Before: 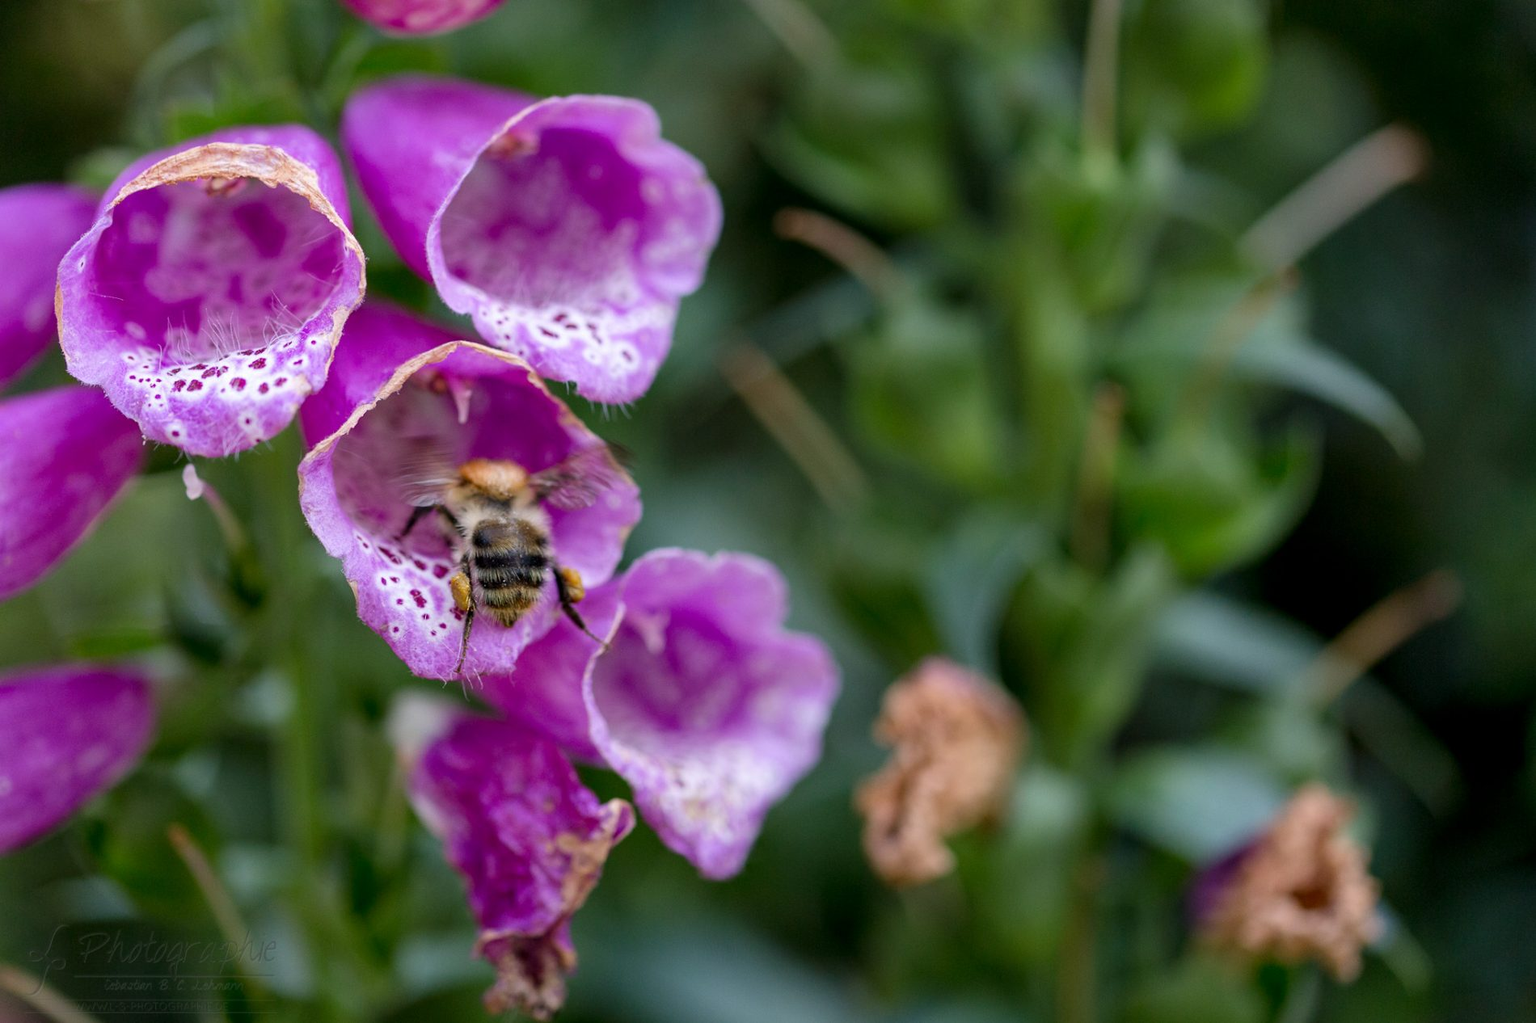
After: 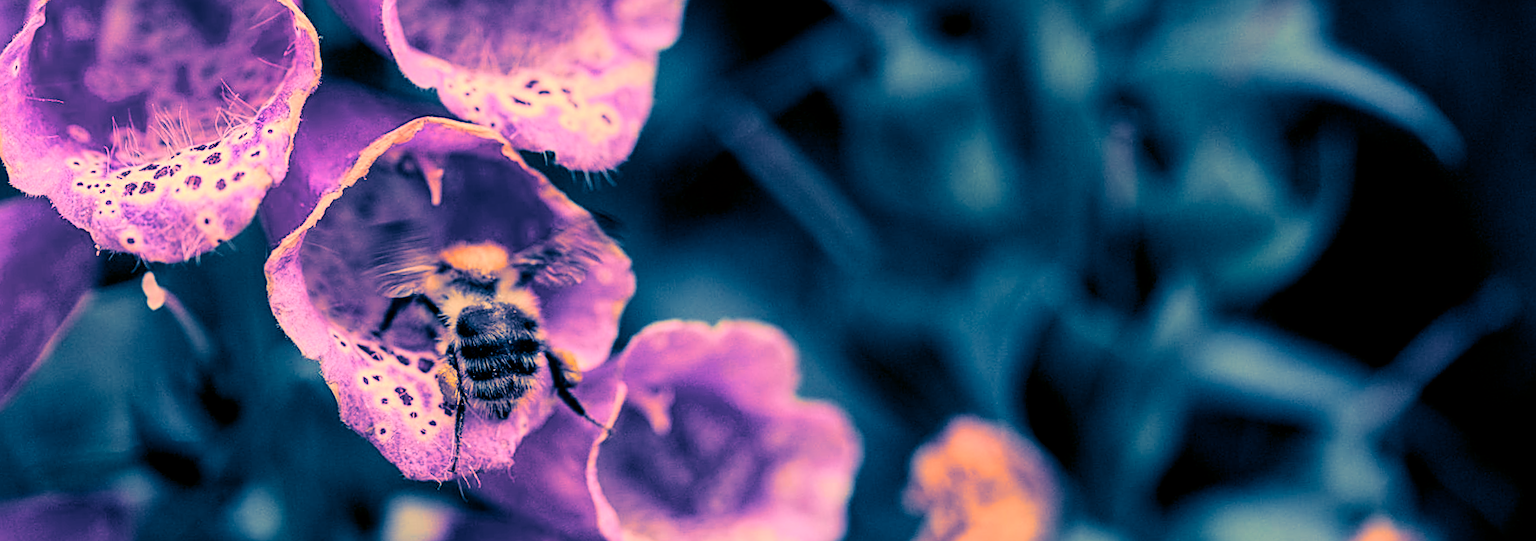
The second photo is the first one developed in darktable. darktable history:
tone curve: curves: ch0 [(0, 0) (0.128, 0.068) (0.292, 0.274) (0.453, 0.507) (0.653, 0.717) (0.785, 0.817) (0.995, 0.917)]; ch1 [(0, 0) (0.384, 0.365) (0.463, 0.447) (0.486, 0.474) (0.503, 0.497) (0.52, 0.525) (0.559, 0.591) (0.583, 0.623) (0.672, 0.699) (0.766, 0.773) (1, 1)]; ch2 [(0, 0) (0.374, 0.344) (0.446, 0.443) (0.501, 0.5) (0.527, 0.549) (0.565, 0.582) (0.624, 0.632) (1, 1)], color space Lab, independent channels, preserve colors none
split-toning: shadows › hue 226.8°, shadows › saturation 1, highlights › saturation 0, balance -61.41
rotate and perspective: rotation -4.57°, crop left 0.054, crop right 0.944, crop top 0.087, crop bottom 0.914
local contrast: on, module defaults
white balance: red 1.138, green 0.996, blue 0.812
sharpen: on, module defaults
crop and rotate: top 23.043%, bottom 23.437%
